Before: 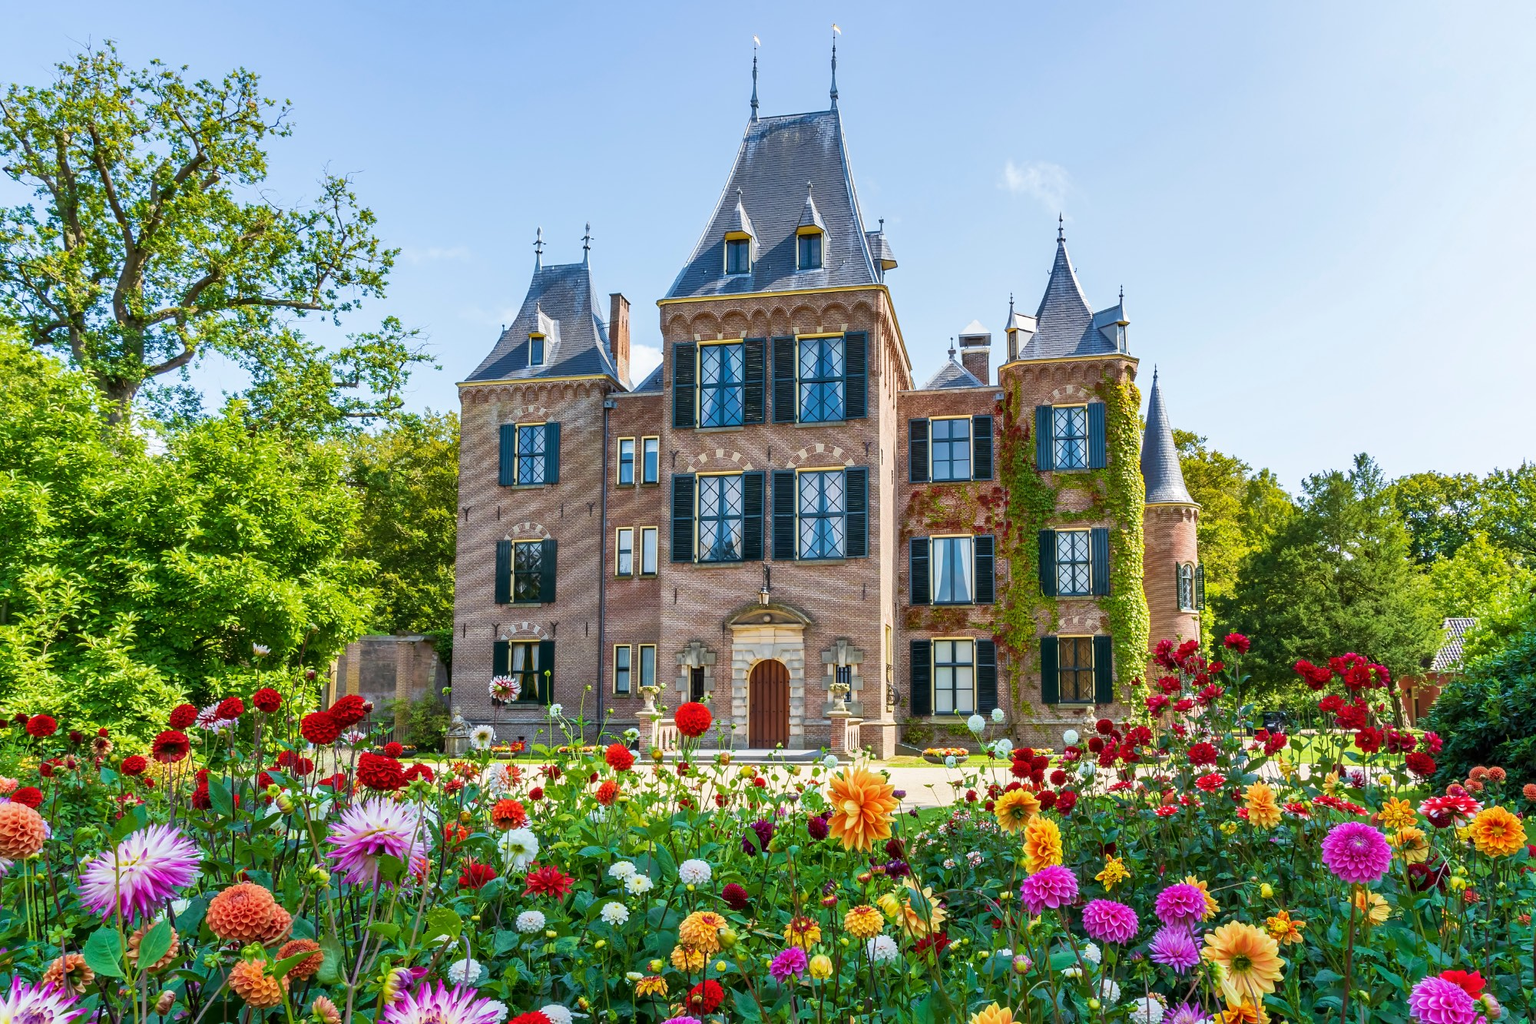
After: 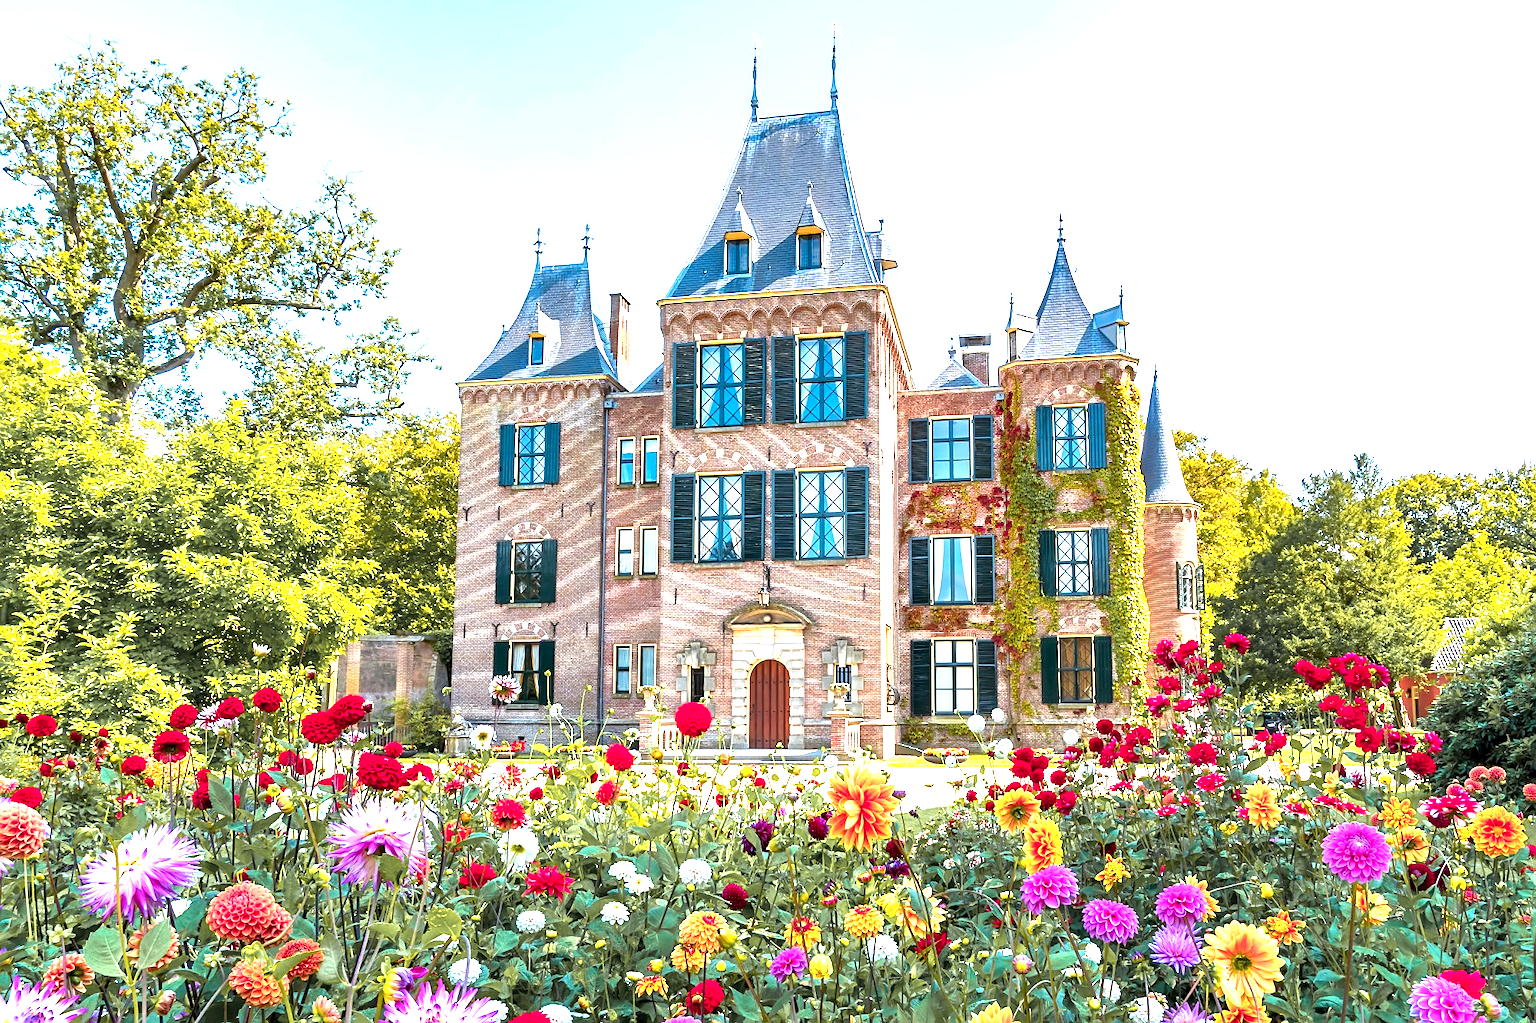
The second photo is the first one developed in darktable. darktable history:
exposure: black level correction 0.001, exposure 1.398 EV, compensate exposure bias true, compensate highlight preservation false
sharpen: radius 1.816, amount 0.398, threshold 1.143
color zones: curves: ch1 [(0.29, 0.492) (0.373, 0.185) (0.509, 0.481)]; ch2 [(0.25, 0.462) (0.749, 0.457)]
